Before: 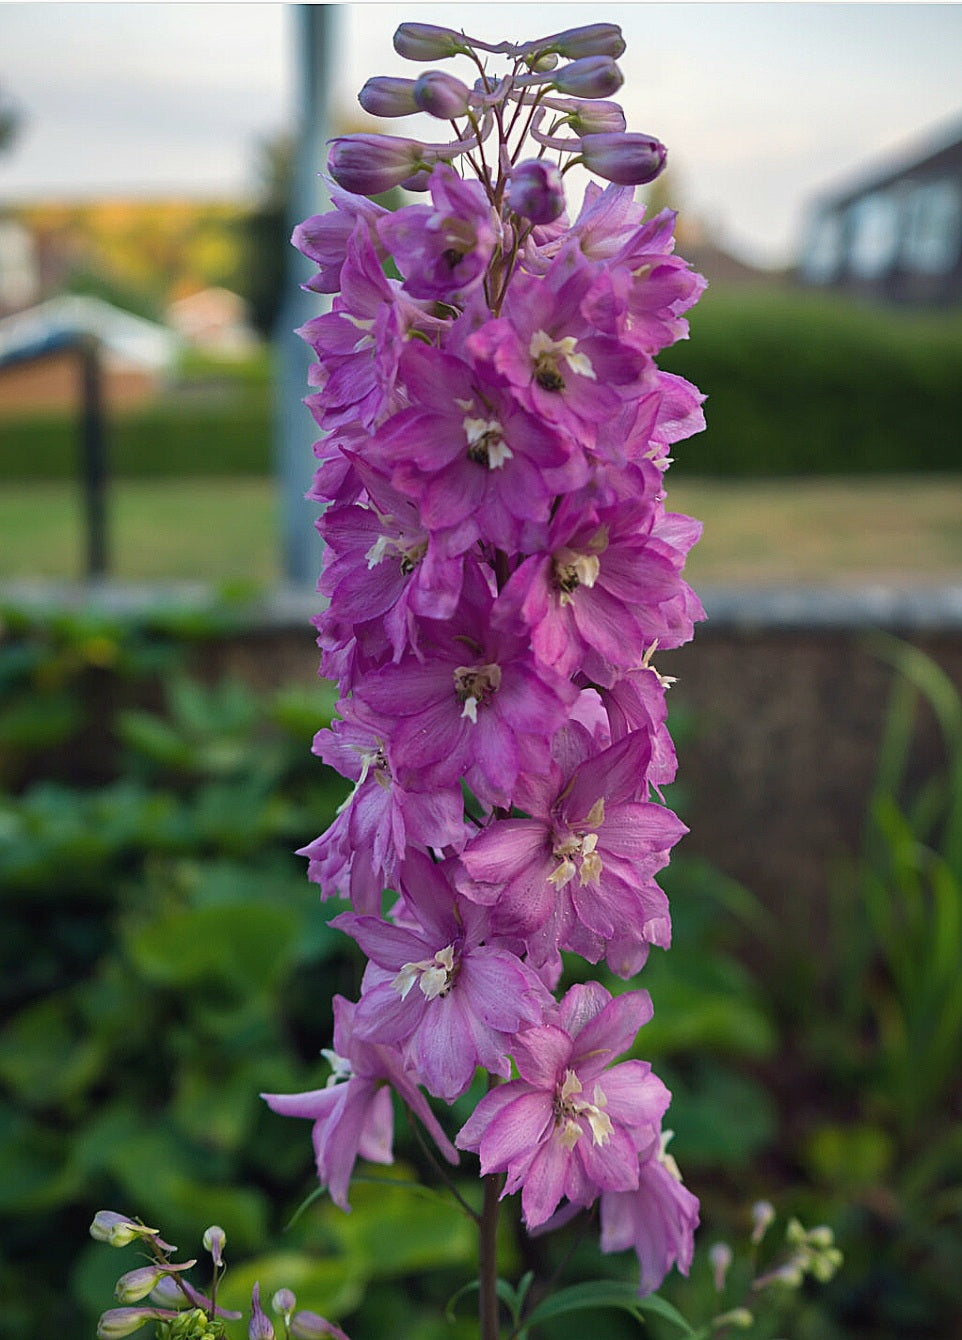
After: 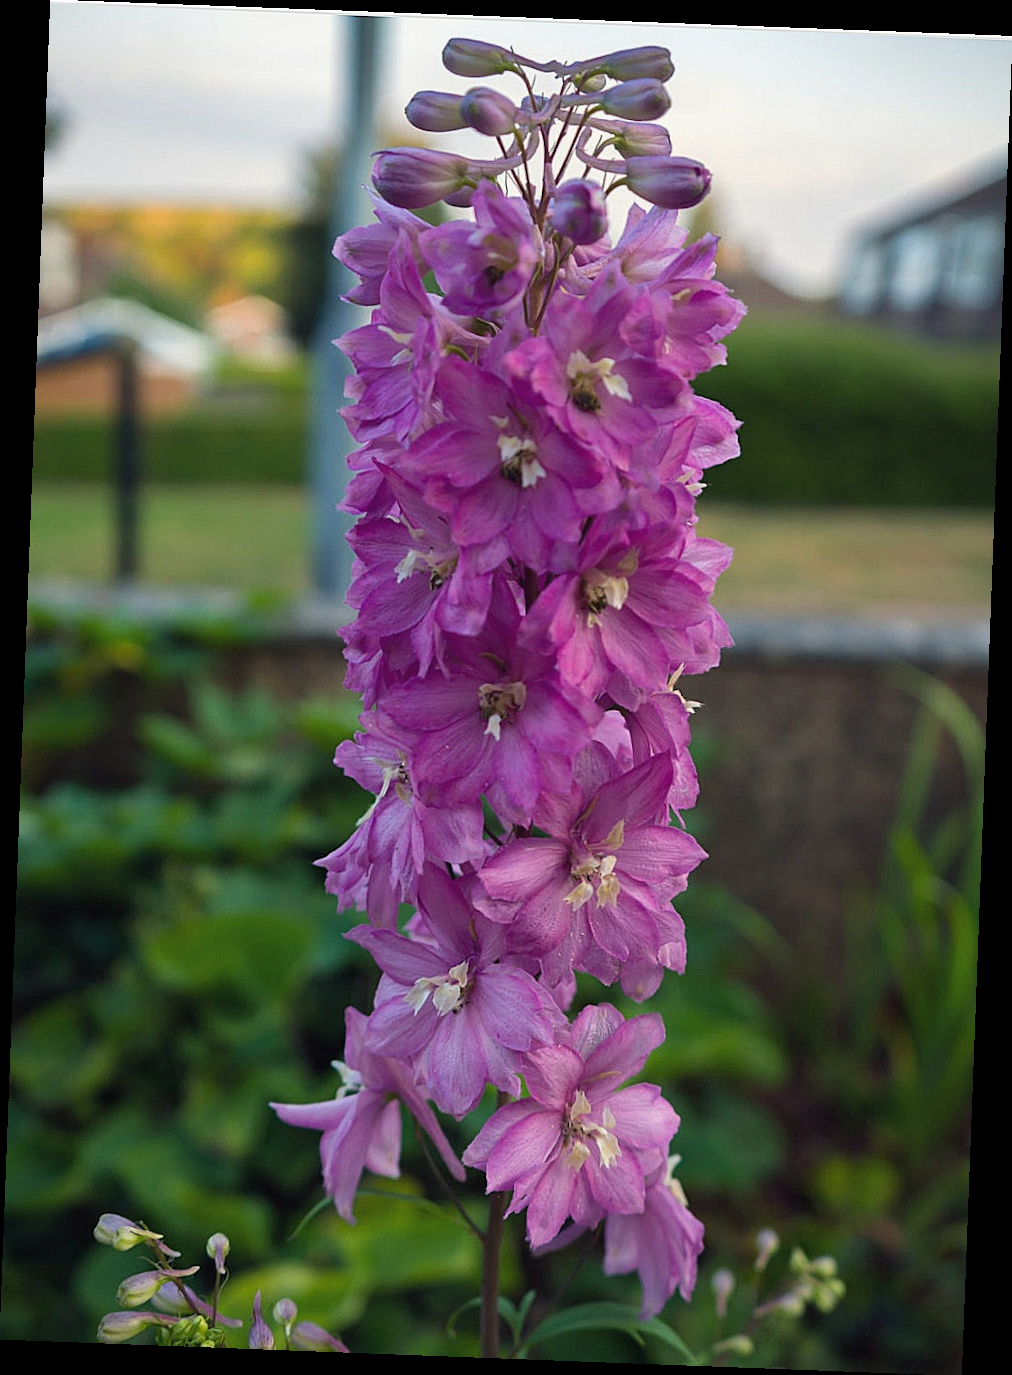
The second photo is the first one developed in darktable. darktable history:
tone equalizer: -8 EV 0.06 EV, smoothing diameter 25%, edges refinement/feathering 10, preserve details guided filter
rotate and perspective: rotation 2.17°, automatic cropping off
